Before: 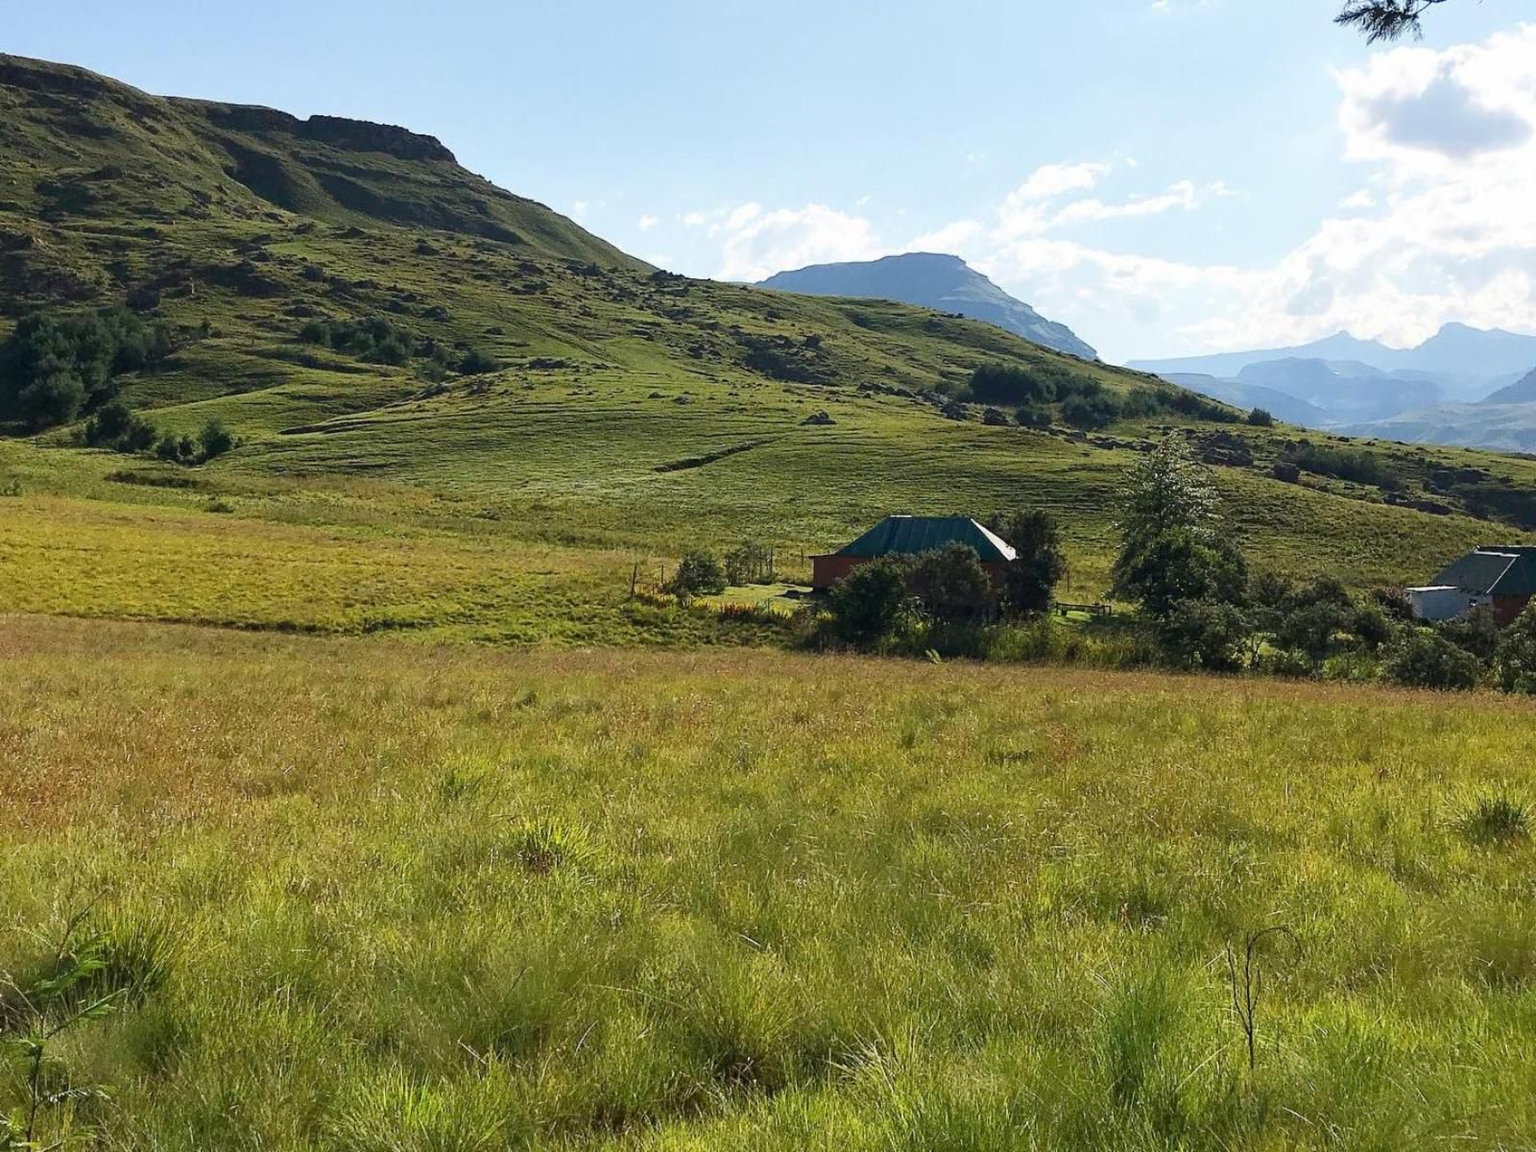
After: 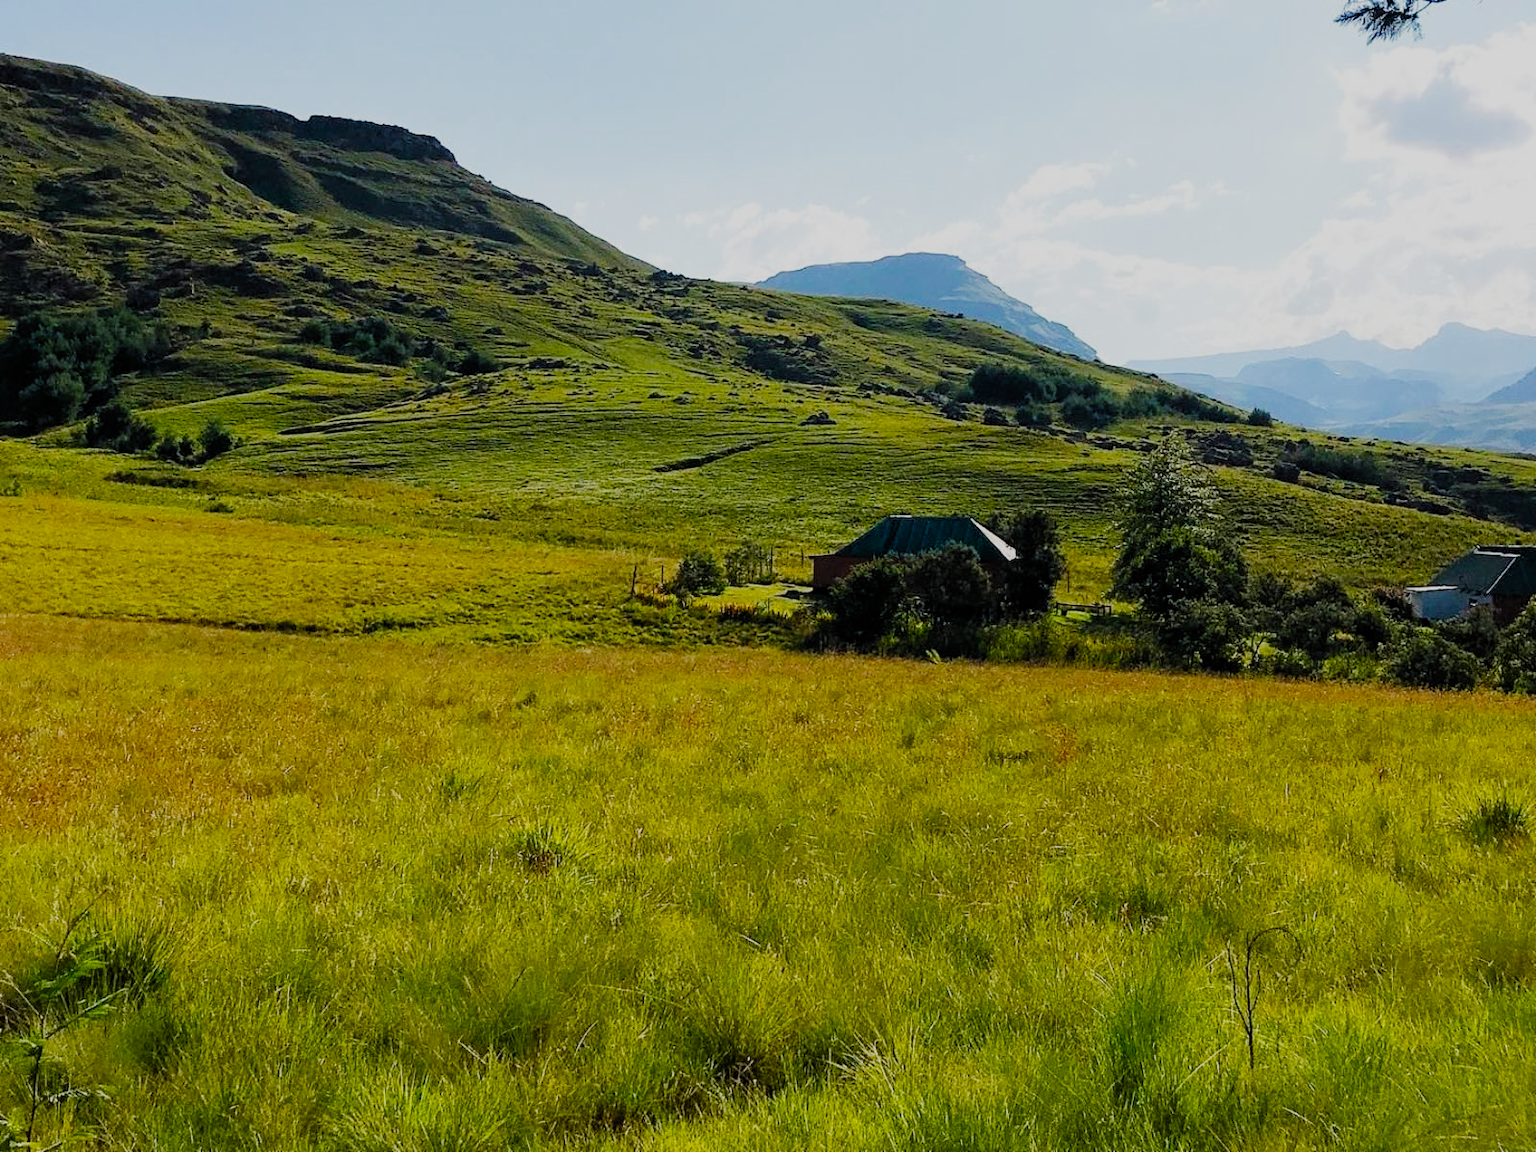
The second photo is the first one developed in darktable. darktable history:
color balance rgb: shadows lift › chroma 1.002%, shadows lift › hue 242.62°, linear chroma grading › global chroma 9.932%, perceptual saturation grading › global saturation 25.46%, global vibrance 0.353%
filmic rgb: black relative exposure -5.1 EV, white relative exposure 3.97 EV, threshold 5.95 EV, hardness 2.89, contrast 1.094, preserve chrominance no, color science v5 (2021), contrast in shadows safe, contrast in highlights safe, enable highlight reconstruction true
